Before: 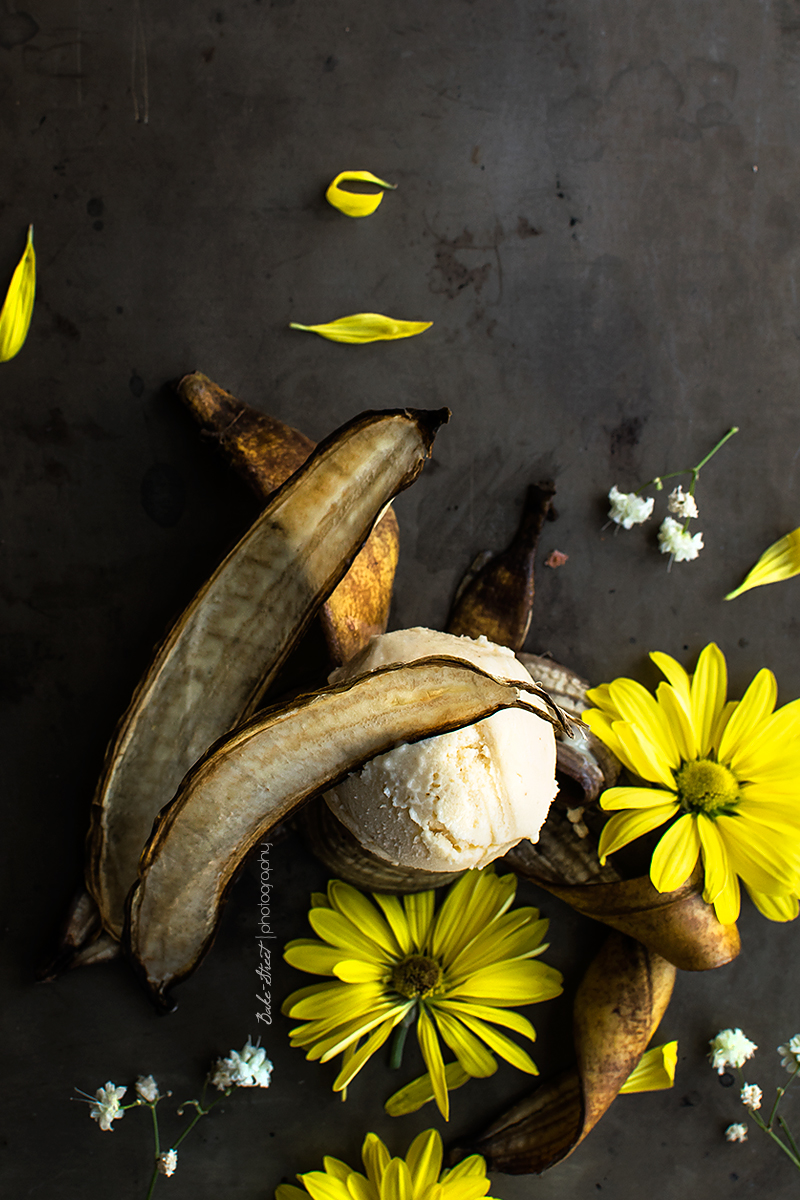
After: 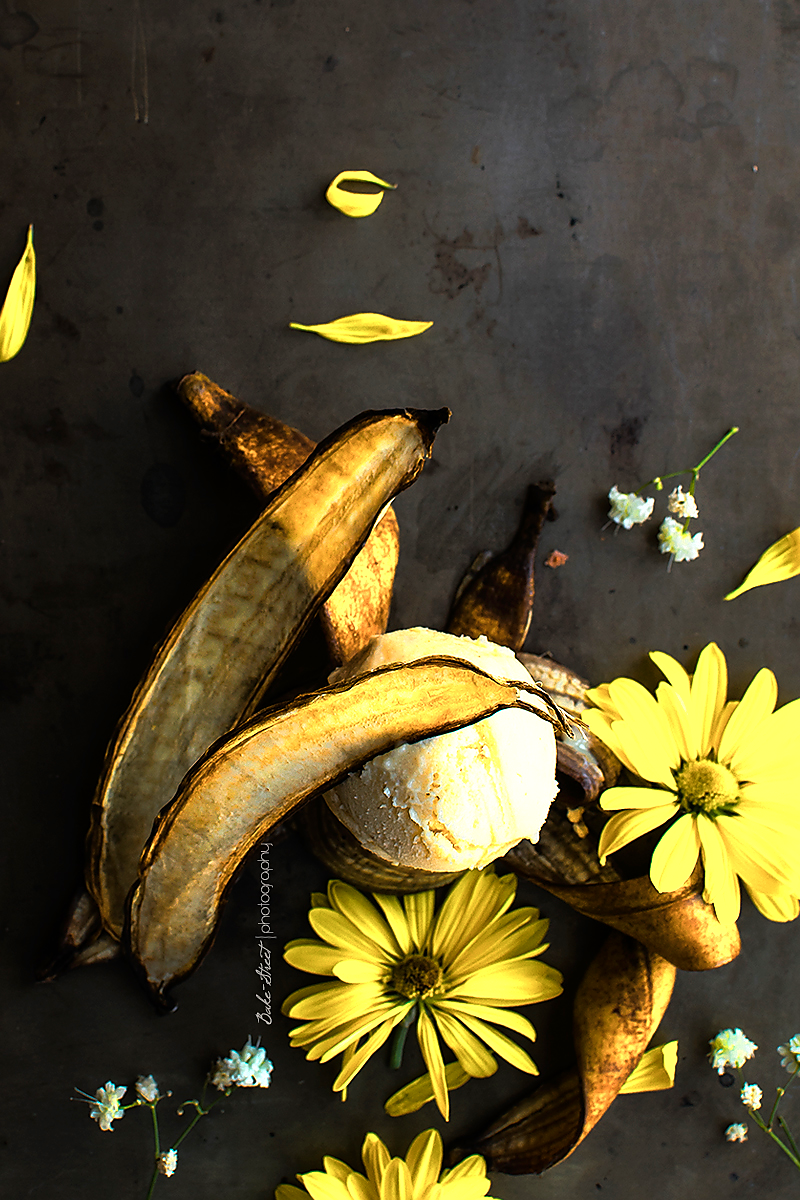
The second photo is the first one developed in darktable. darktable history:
color balance rgb: linear chroma grading › highlights 98.952%, linear chroma grading › global chroma 23.559%, perceptual saturation grading › global saturation -2.364%, perceptual saturation grading › highlights -6.896%, perceptual saturation grading › mid-tones 8.004%, perceptual saturation grading › shadows 3.652%, global vibrance 3.694%
sharpen: radius 0.974, amount 0.604
color zones: curves: ch0 [(0.018, 0.548) (0.197, 0.654) (0.425, 0.447) (0.605, 0.658) (0.732, 0.579)]; ch1 [(0.105, 0.531) (0.224, 0.531) (0.386, 0.39) (0.618, 0.456) (0.732, 0.456) (0.956, 0.421)]; ch2 [(0.039, 0.583) (0.215, 0.465) (0.399, 0.544) (0.465, 0.548) (0.614, 0.447) (0.724, 0.43) (0.882, 0.623) (0.956, 0.632)]
